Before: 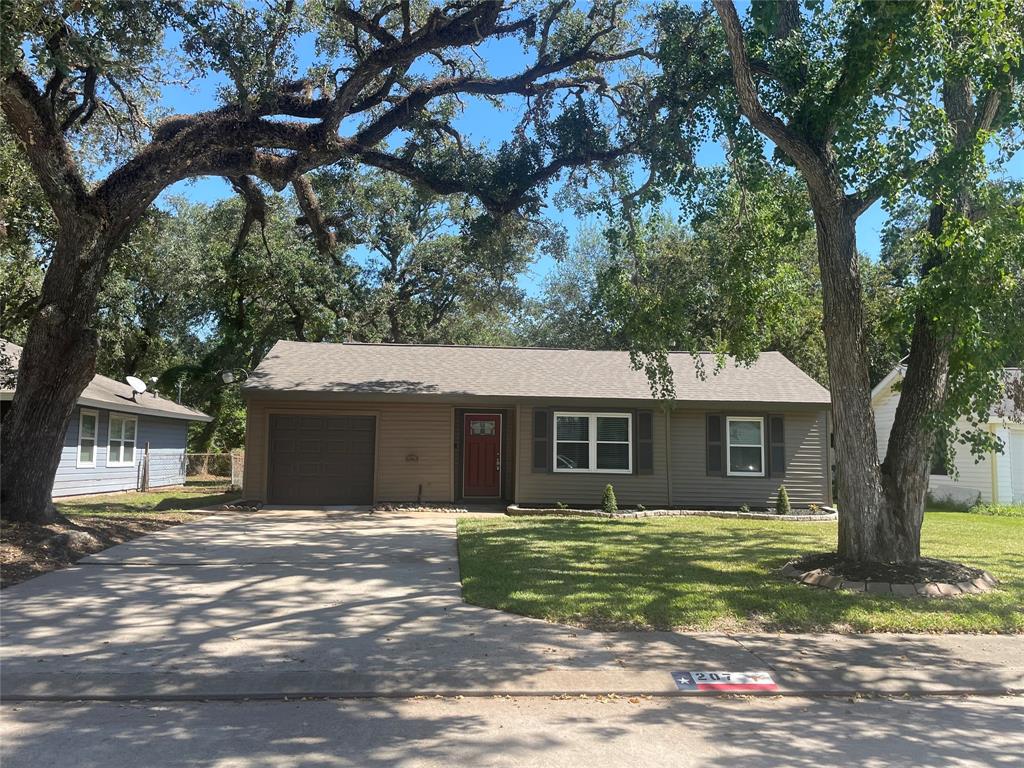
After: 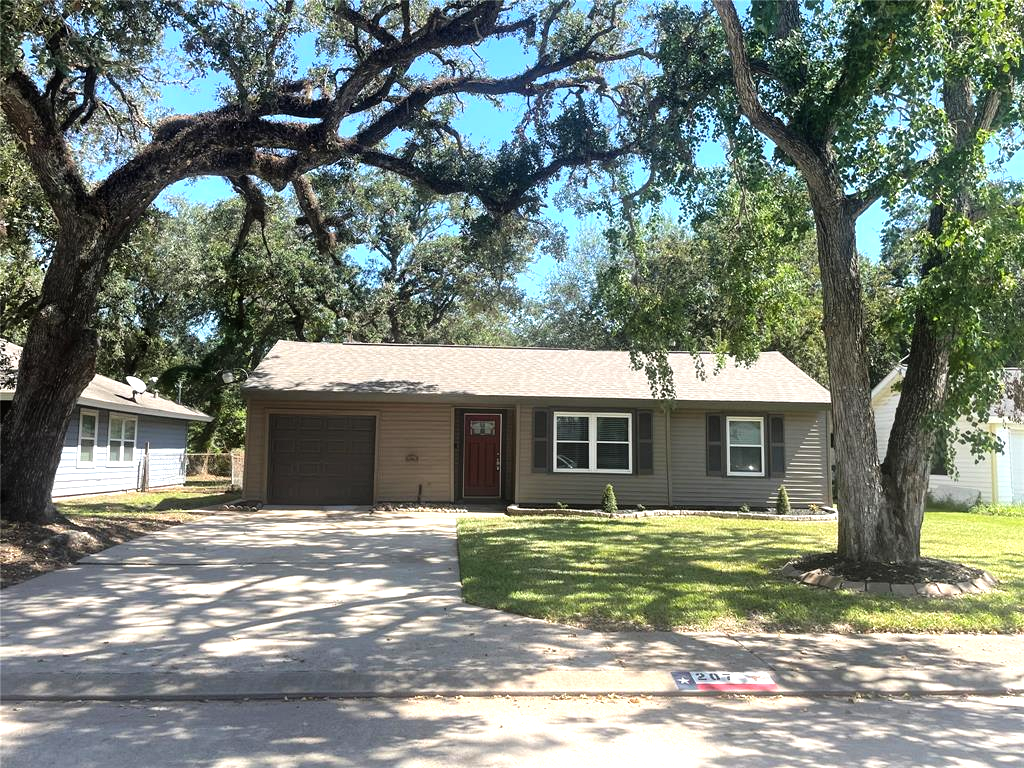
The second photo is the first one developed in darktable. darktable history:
tone equalizer: -8 EV -0.718 EV, -7 EV -0.713 EV, -6 EV -0.634 EV, -5 EV -0.414 EV, -3 EV 0.402 EV, -2 EV 0.6 EV, -1 EV 0.695 EV, +0 EV 0.754 EV
